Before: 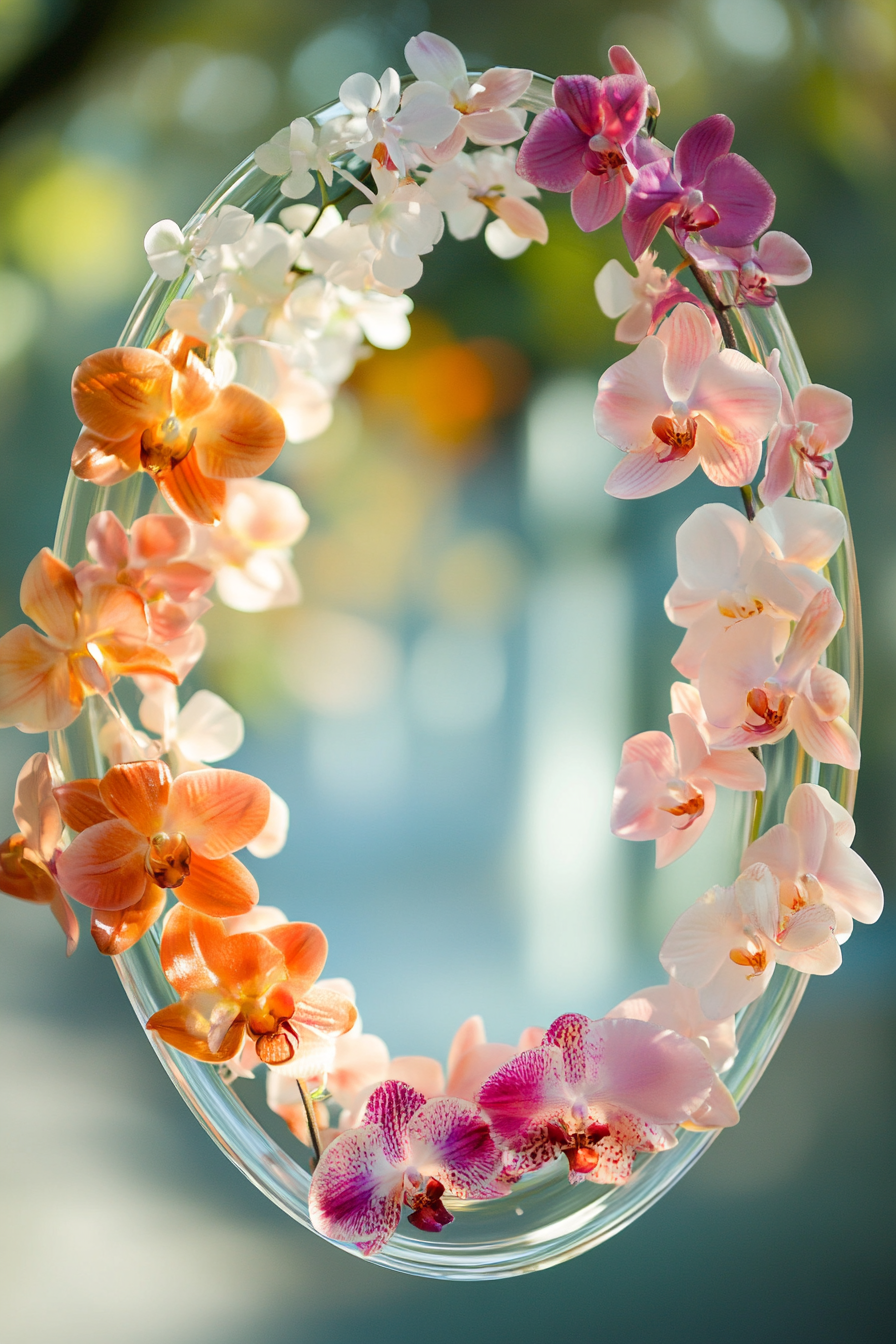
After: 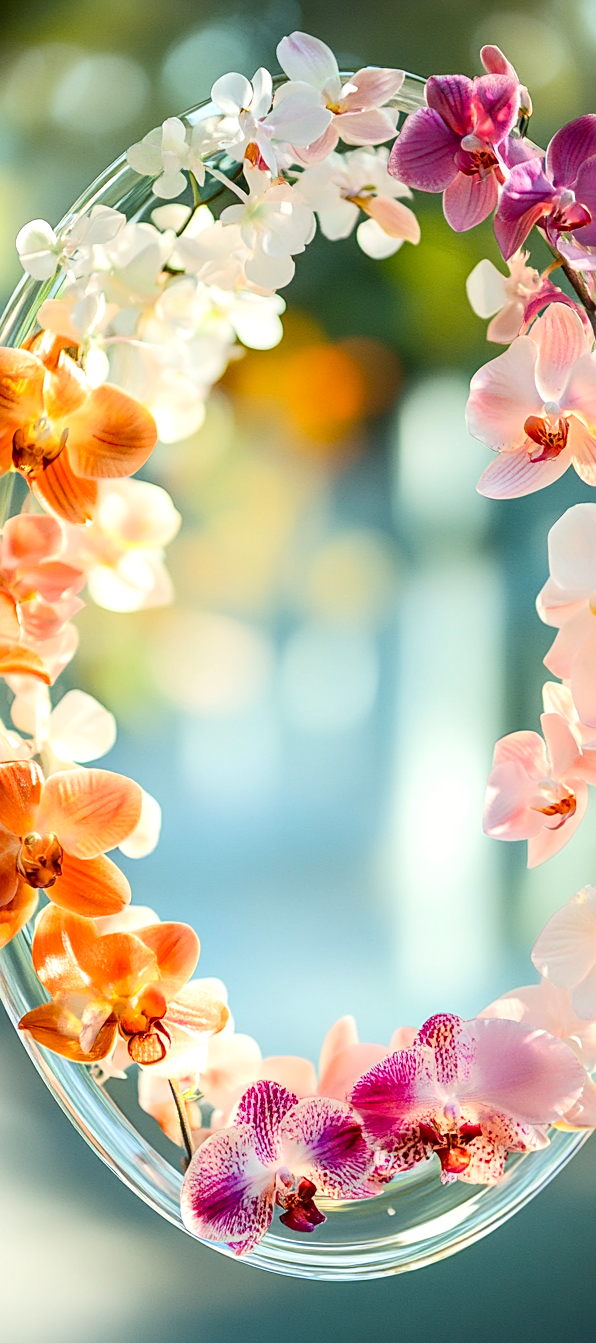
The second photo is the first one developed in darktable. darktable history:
local contrast: detail 130%
crop and rotate: left 14.304%, right 19.067%
contrast brightness saturation: contrast 0.202, brightness 0.145, saturation 0.147
sharpen: on, module defaults
